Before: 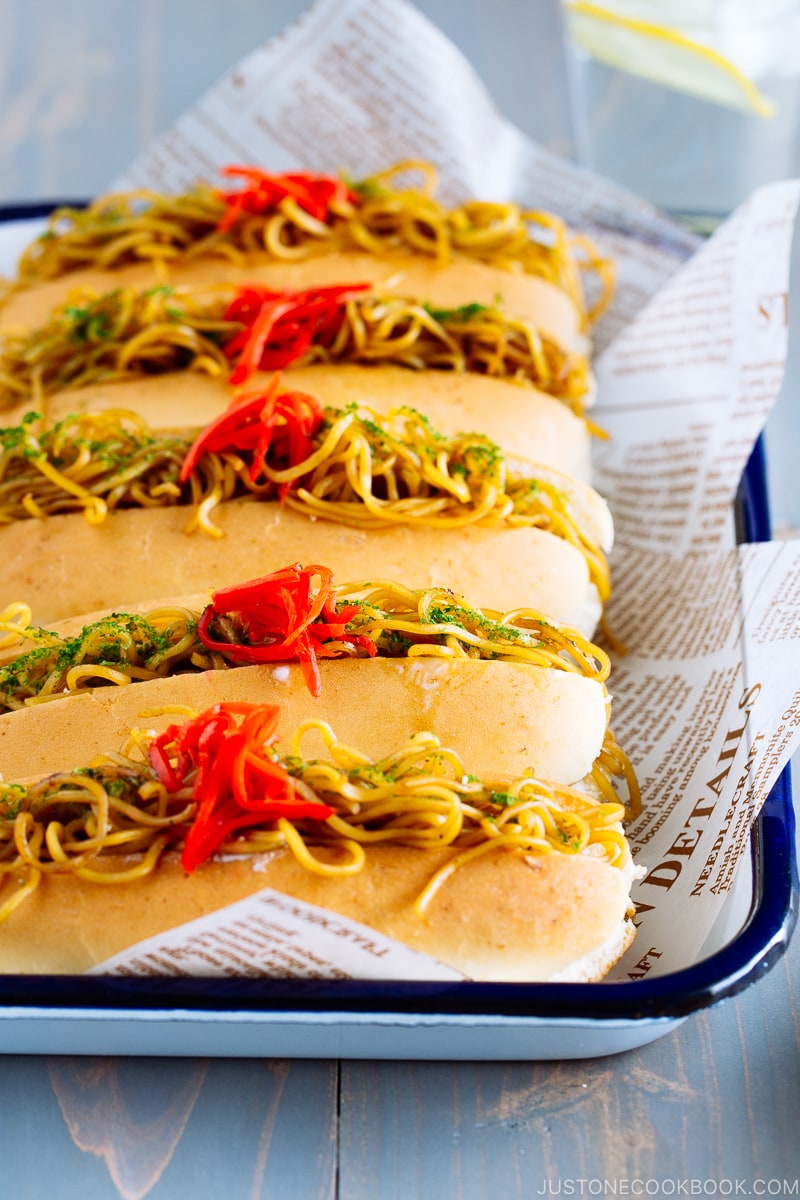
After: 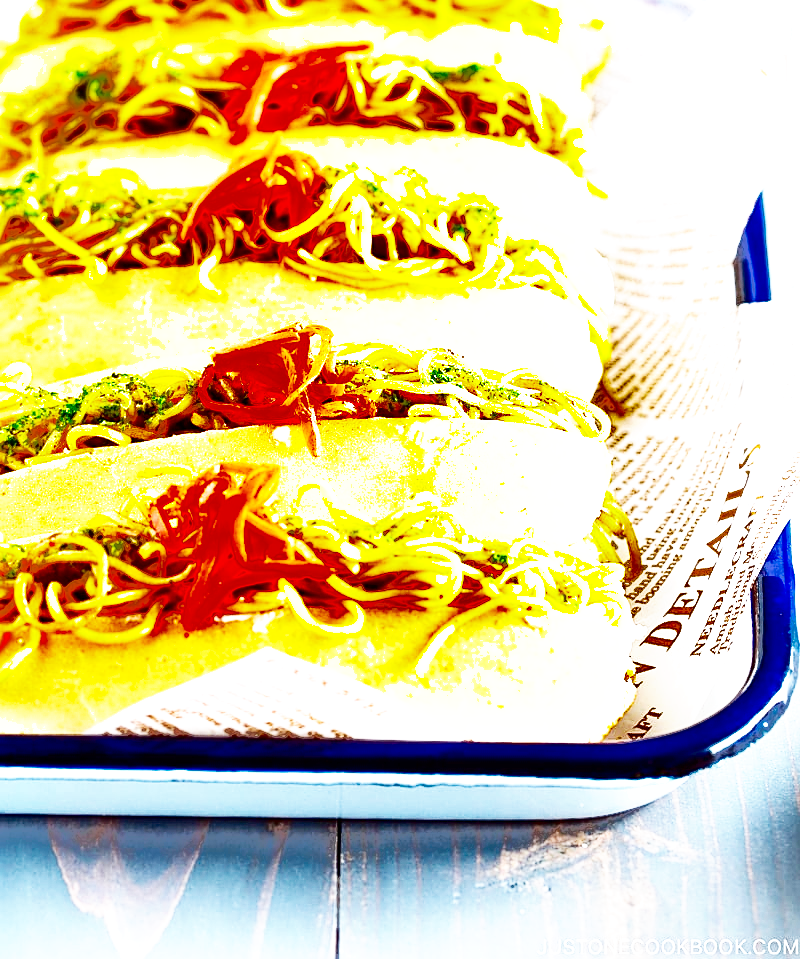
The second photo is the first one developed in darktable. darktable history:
sharpen: on, module defaults
contrast brightness saturation: contrast 0.243, brightness -0.245, saturation 0.135
shadows and highlights: shadows -19.35, highlights -73.32
base curve: curves: ch0 [(0, 0) (0.012, 0.01) (0.073, 0.168) (0.31, 0.711) (0.645, 0.957) (1, 1)], preserve colors none
crop and rotate: top 20.039%
levels: levels [0, 0.499, 1]
exposure: black level correction 0, exposure 1.2 EV, compensate highlight preservation false
